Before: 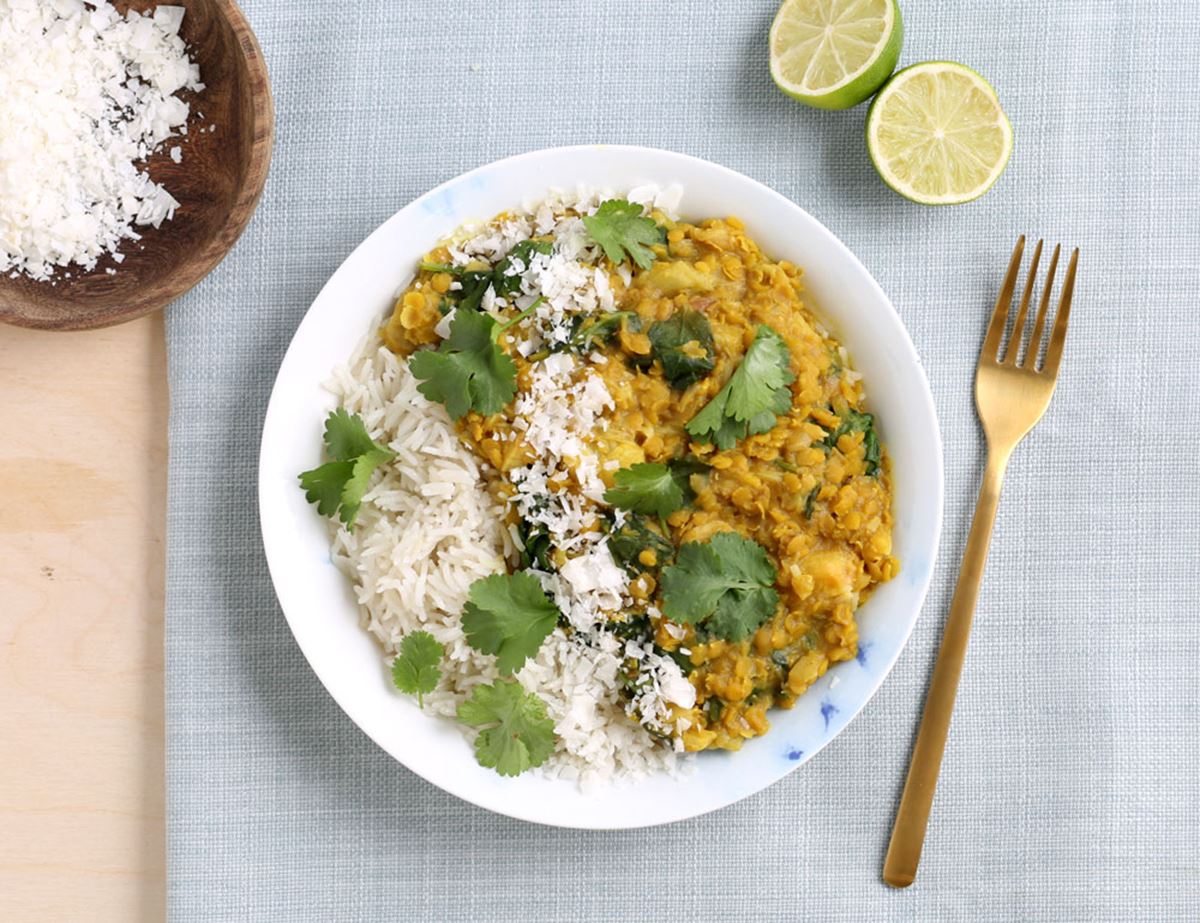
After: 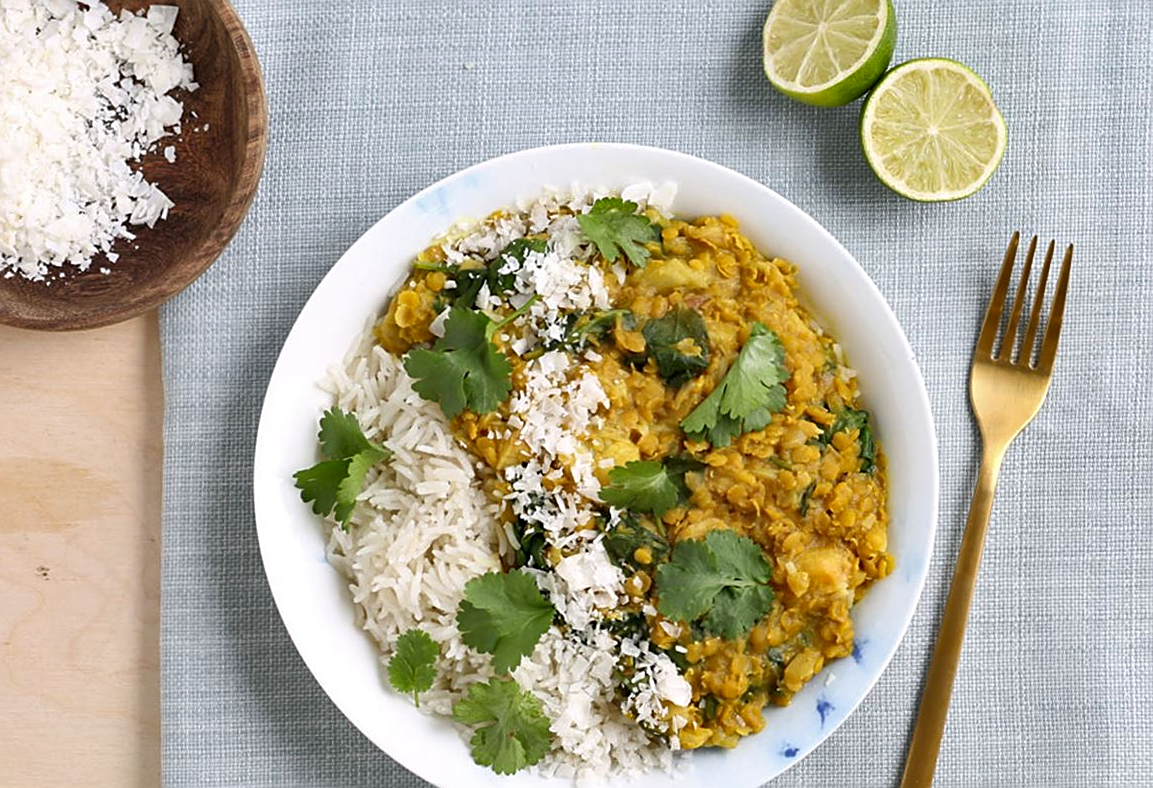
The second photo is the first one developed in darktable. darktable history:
exposure: black level correction 0, compensate exposure bias true, compensate highlight preservation false
shadows and highlights: shadows 25, highlights -48, soften with gaussian
tone equalizer: on, module defaults
crop and rotate: angle 0.2°, left 0.275%, right 3.127%, bottom 14.18%
sharpen: on, module defaults
